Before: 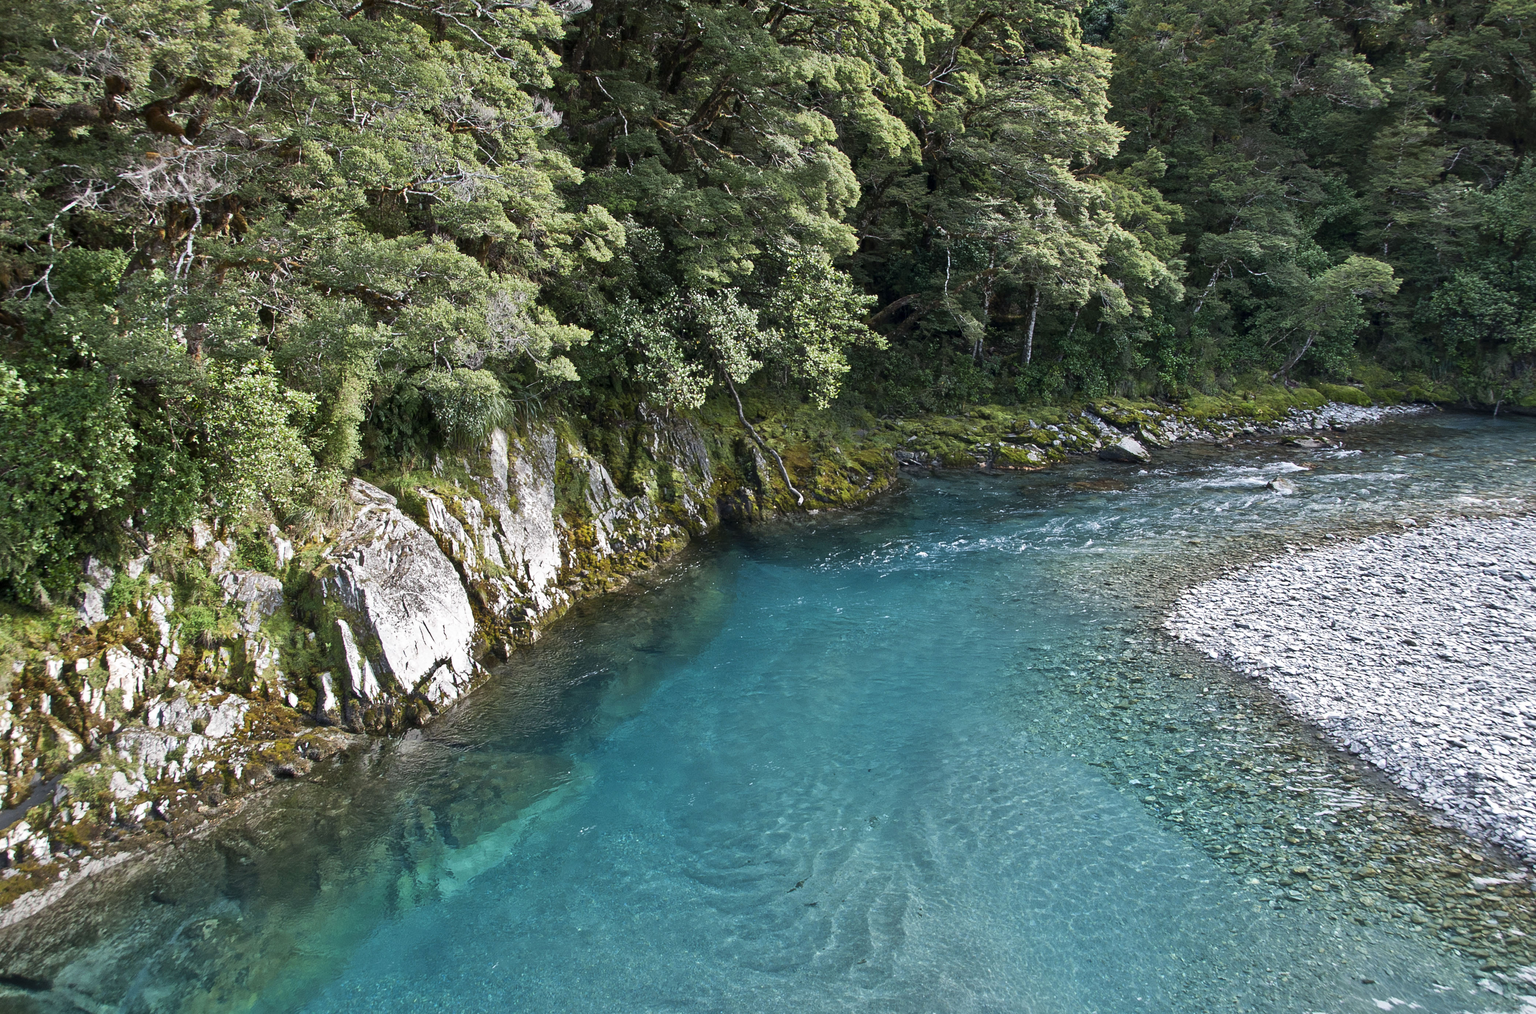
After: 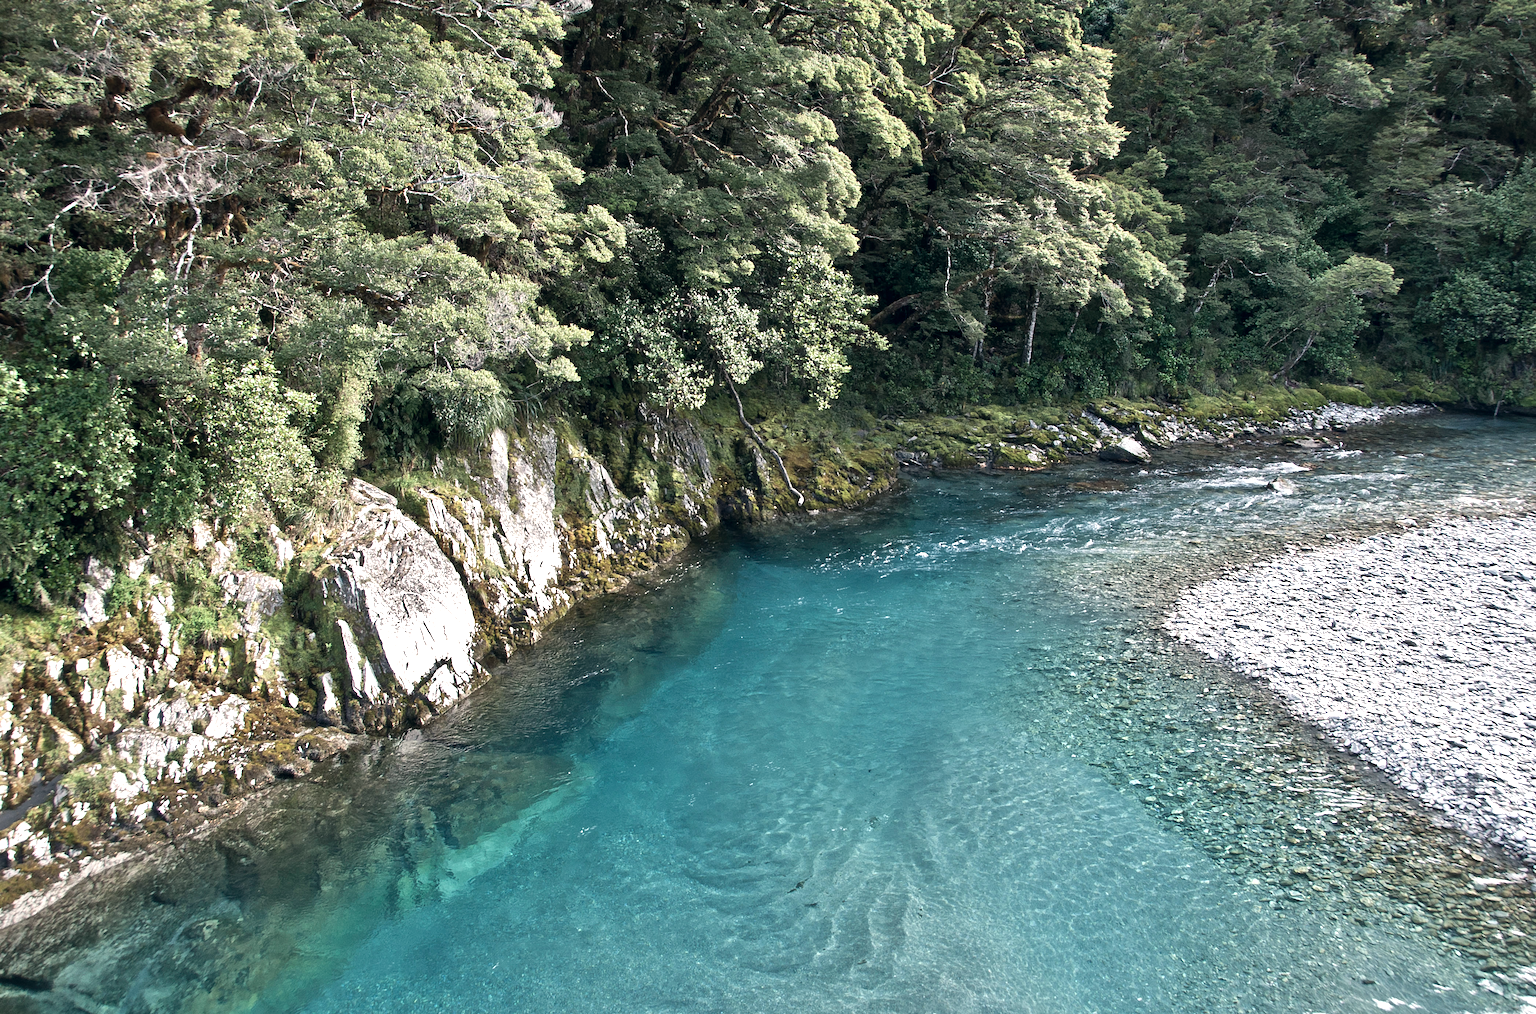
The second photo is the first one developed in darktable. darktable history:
exposure: exposure -0.063 EV, compensate exposure bias true, compensate highlight preservation false
color correction: highlights a* 2.75, highlights b* 5, shadows a* -2.32, shadows b* -4.84, saturation 0.779
contrast brightness saturation: saturation -0.06
color balance rgb: perceptual saturation grading › global saturation -27.638%, perceptual brilliance grading › global brilliance 17.87%, global vibrance 20.376%
